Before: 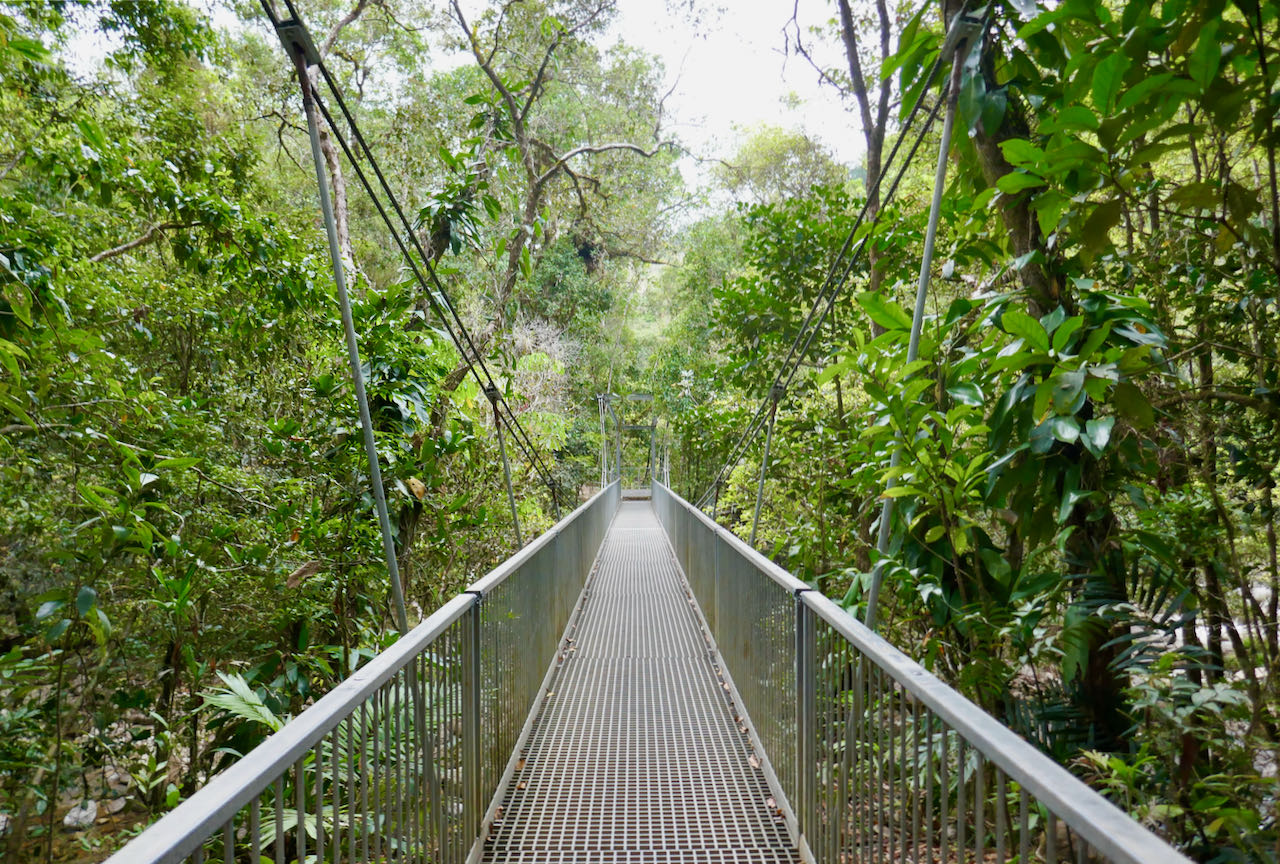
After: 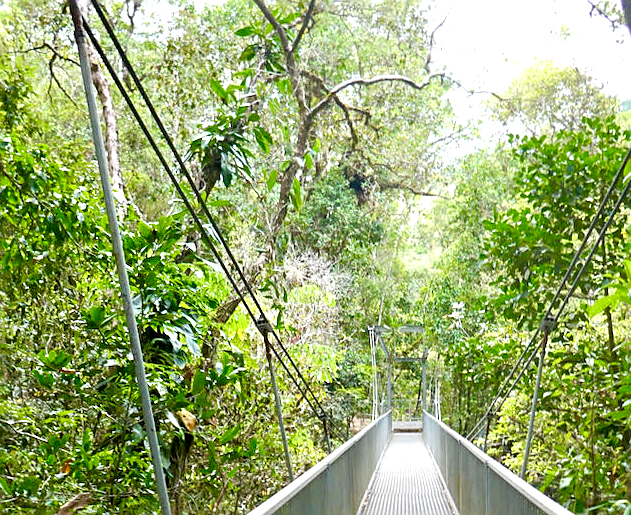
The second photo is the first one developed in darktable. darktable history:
sharpen: on, module defaults
crop: left 17.896%, top 7.908%, right 32.766%, bottom 32.412%
exposure: exposure 0.655 EV, compensate highlight preservation false
